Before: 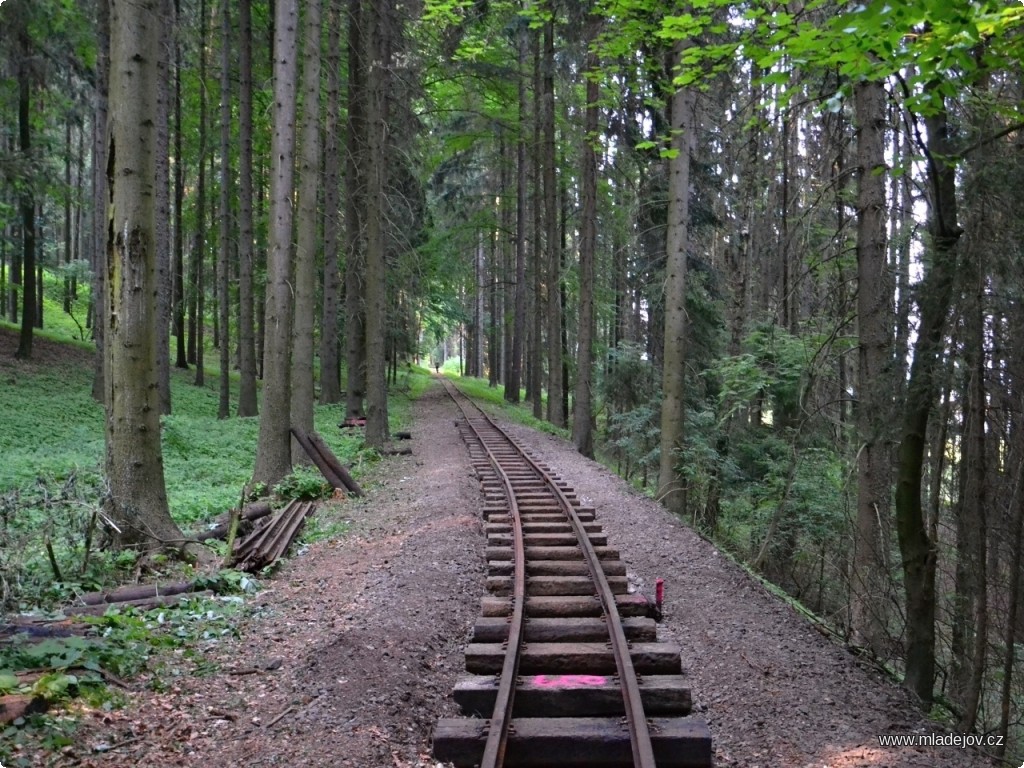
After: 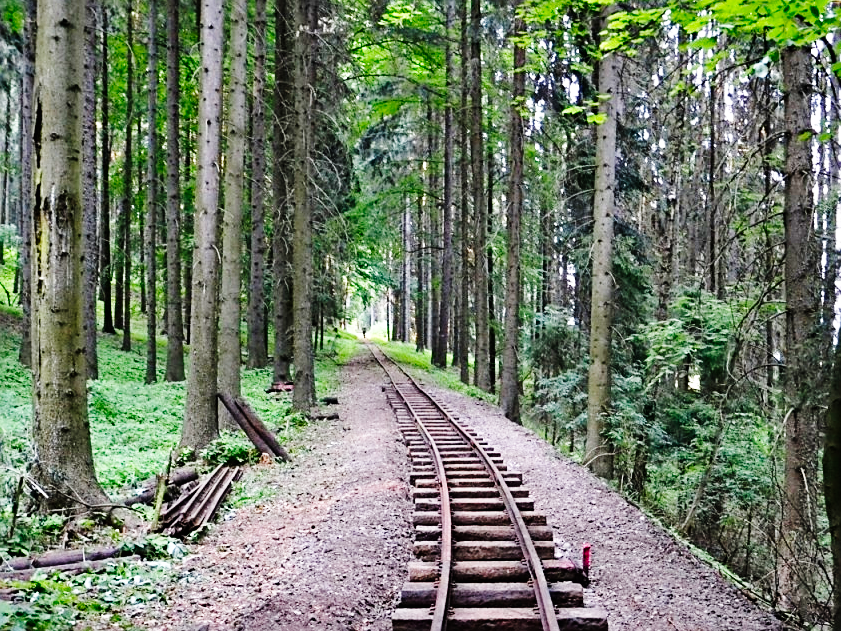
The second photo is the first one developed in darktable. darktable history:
crop and rotate: left 7.196%, top 4.574%, right 10.605%, bottom 13.178%
white balance: emerald 1
color balance: mode lift, gamma, gain (sRGB)
sharpen: on, module defaults
shadows and highlights: low approximation 0.01, soften with gaussian
base curve: curves: ch0 [(0, 0) (0, 0) (0.002, 0.001) (0.008, 0.003) (0.019, 0.011) (0.037, 0.037) (0.064, 0.11) (0.102, 0.232) (0.152, 0.379) (0.216, 0.524) (0.296, 0.665) (0.394, 0.789) (0.512, 0.881) (0.651, 0.945) (0.813, 0.986) (1, 1)], preserve colors none
